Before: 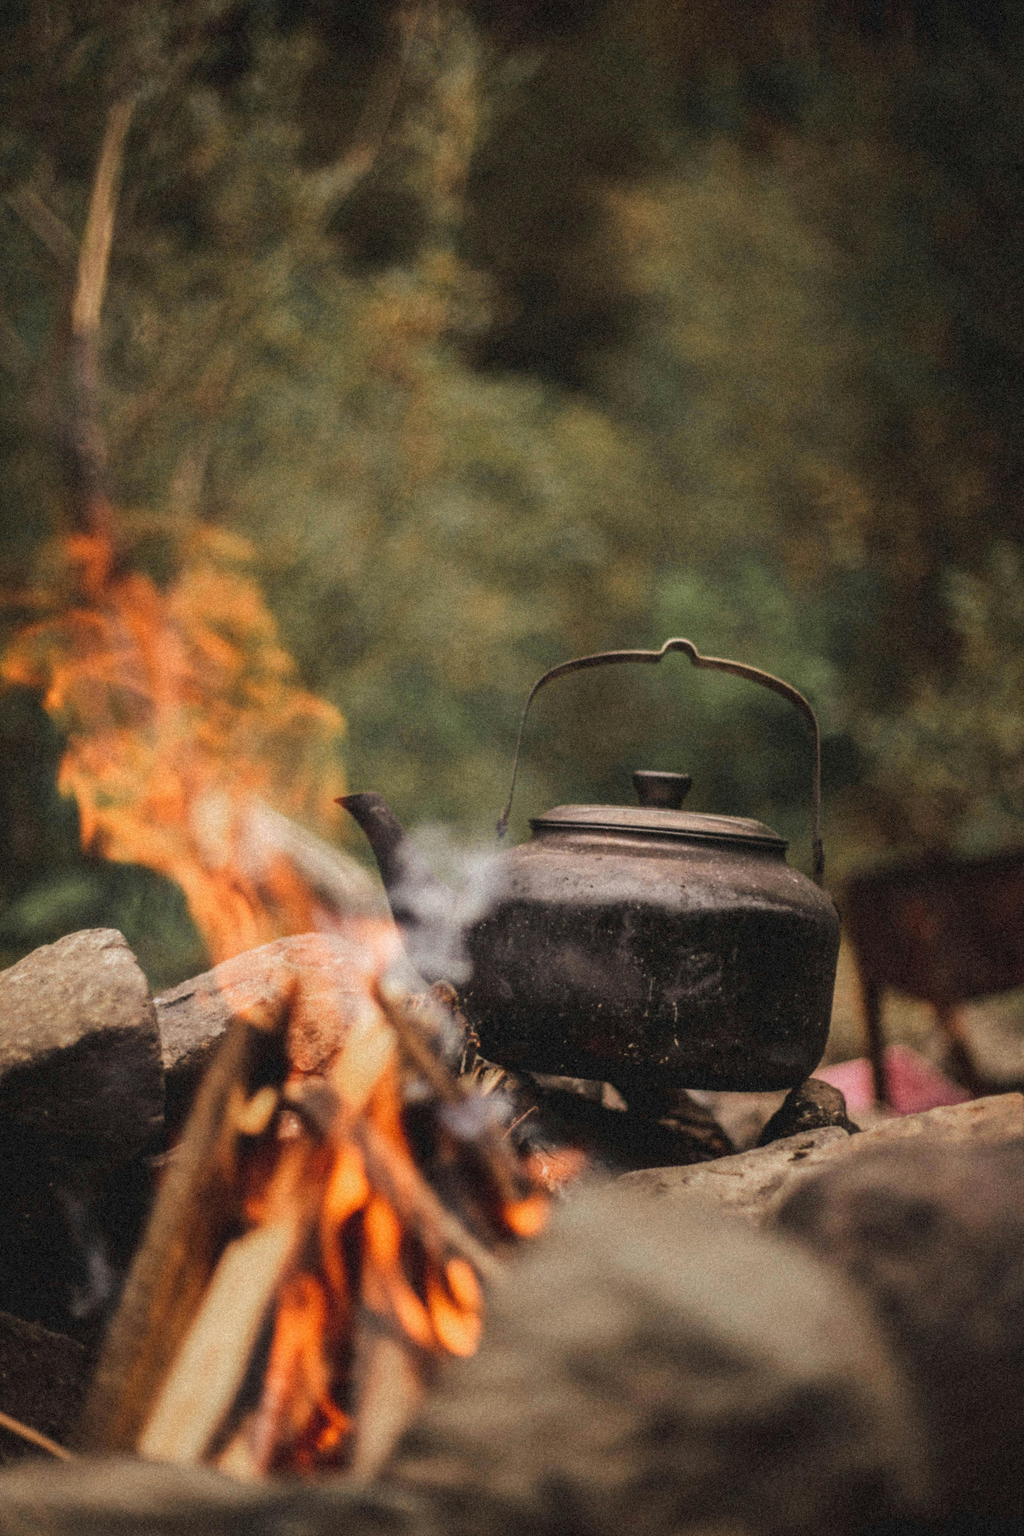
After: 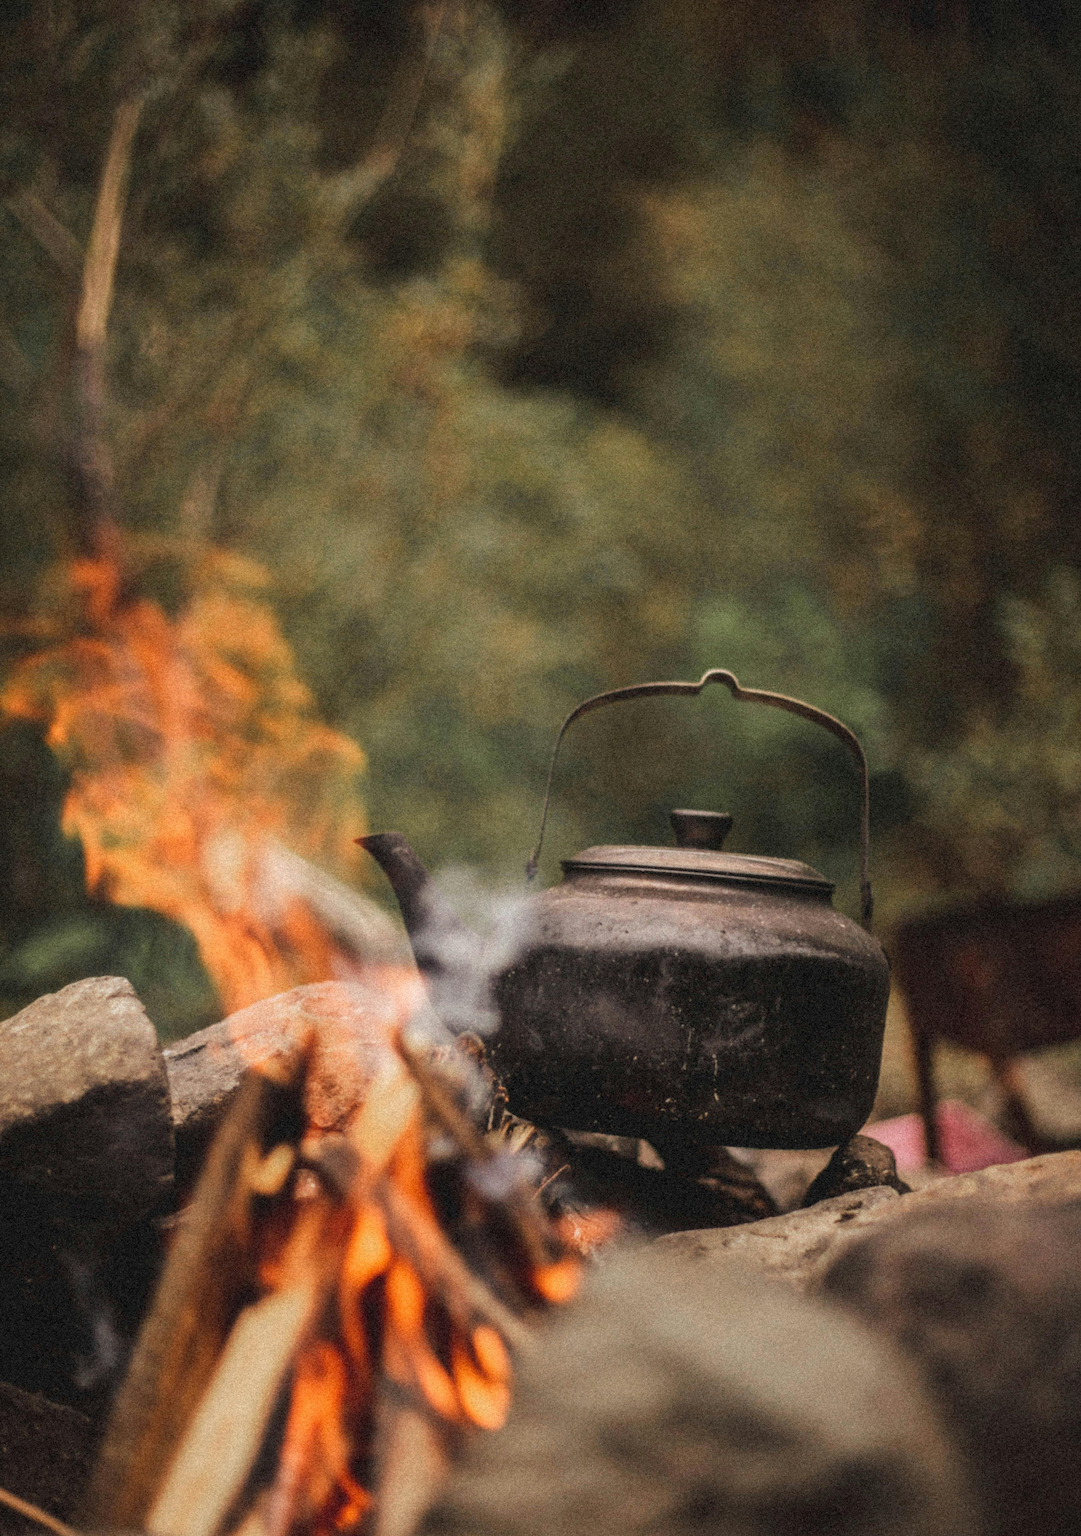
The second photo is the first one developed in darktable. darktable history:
crop: top 0.433%, right 0.262%, bottom 5.091%
